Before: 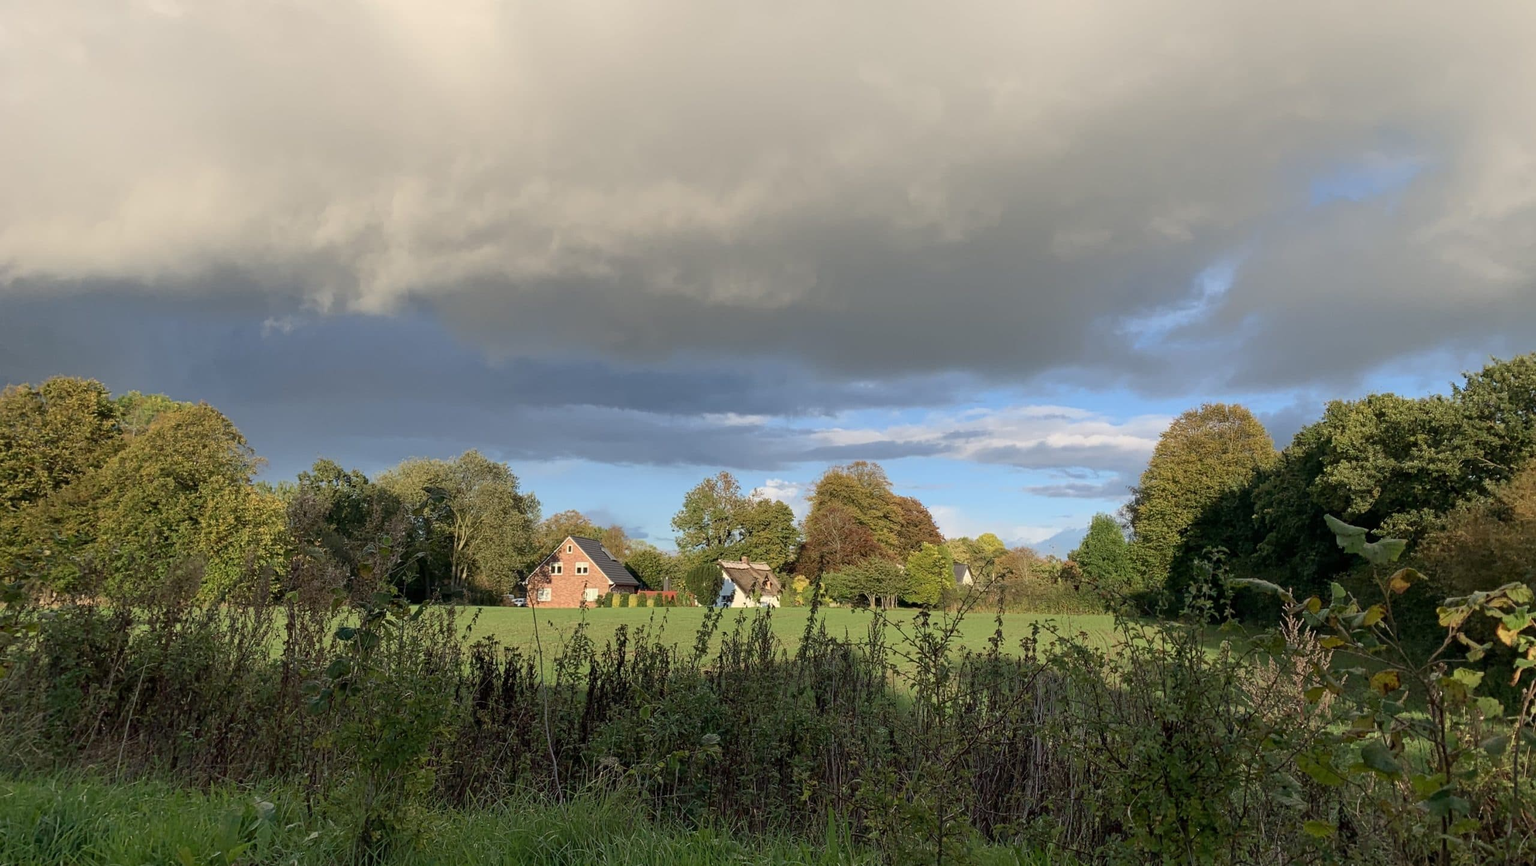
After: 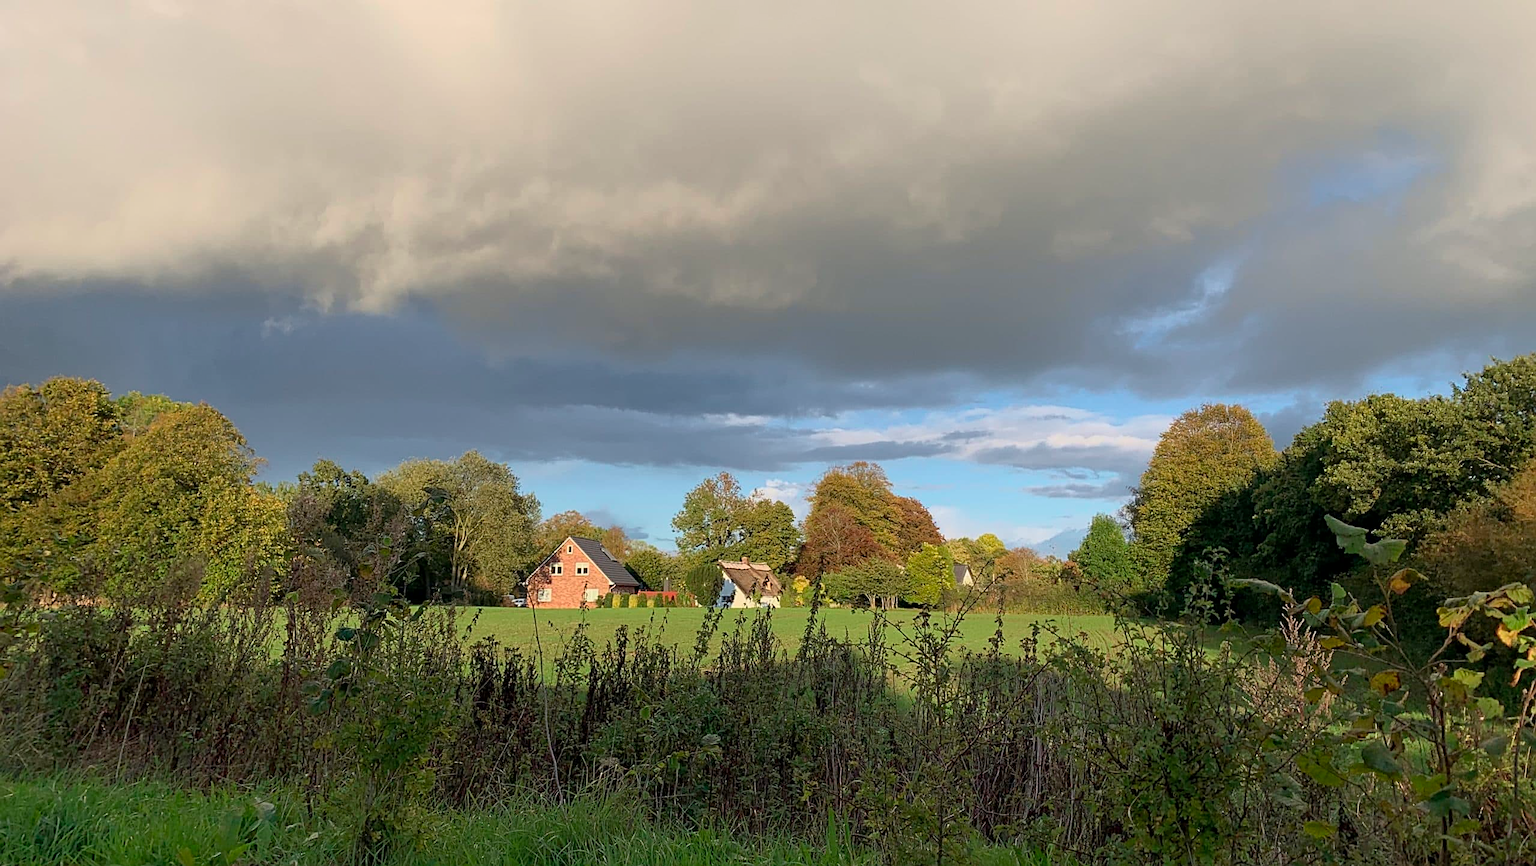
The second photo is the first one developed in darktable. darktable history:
tone curve: curves: ch0 [(0.013, 0) (0.061, 0.059) (0.239, 0.256) (0.502, 0.501) (0.683, 0.676) (0.761, 0.773) (0.858, 0.858) (0.987, 0.945)]; ch1 [(0, 0) (0.172, 0.123) (0.304, 0.267) (0.414, 0.395) (0.472, 0.473) (0.502, 0.502) (0.521, 0.528) (0.583, 0.595) (0.654, 0.673) (0.728, 0.761) (1, 1)]; ch2 [(0, 0) (0.411, 0.424) (0.485, 0.476) (0.502, 0.501) (0.553, 0.557) (0.57, 0.576) (1, 1)], color space Lab, independent channels, preserve colors none
sharpen: on, module defaults
